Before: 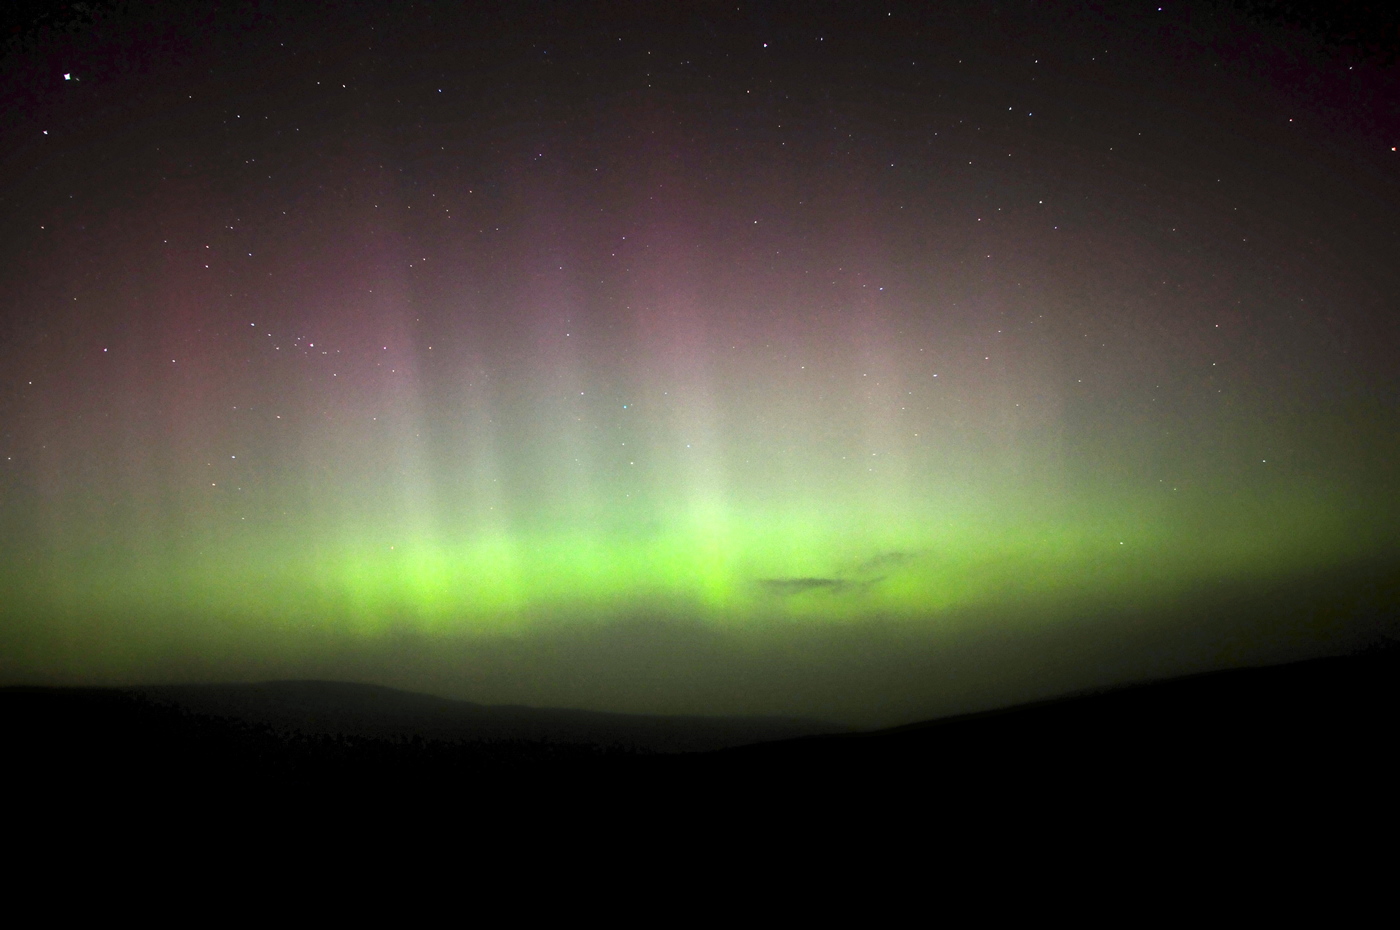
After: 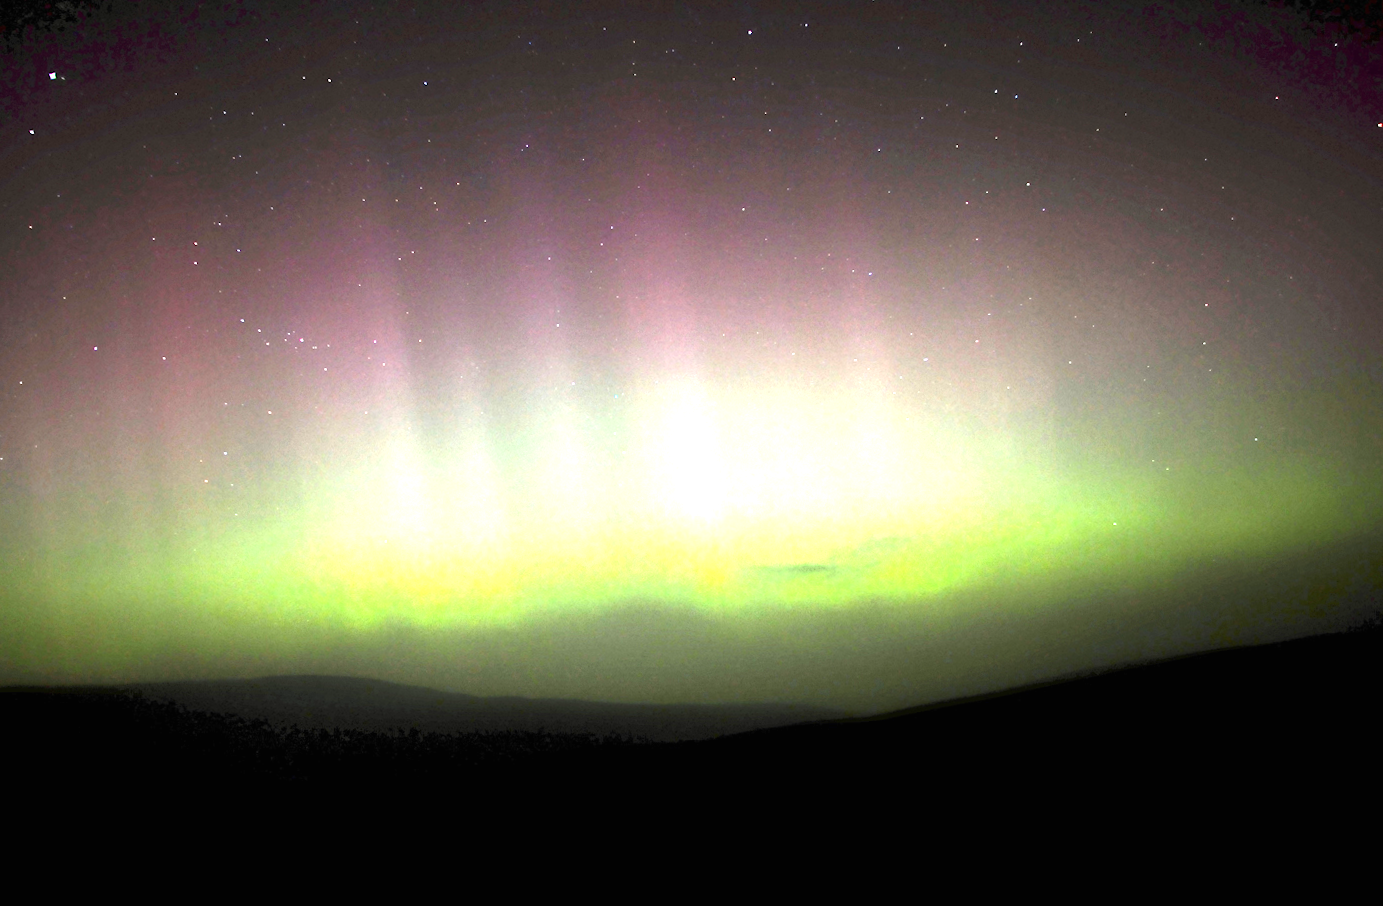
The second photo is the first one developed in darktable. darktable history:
exposure: black level correction 0, exposure 1.45 EV, compensate exposure bias true, compensate highlight preservation false
rotate and perspective: rotation -1°, crop left 0.011, crop right 0.989, crop top 0.025, crop bottom 0.975
